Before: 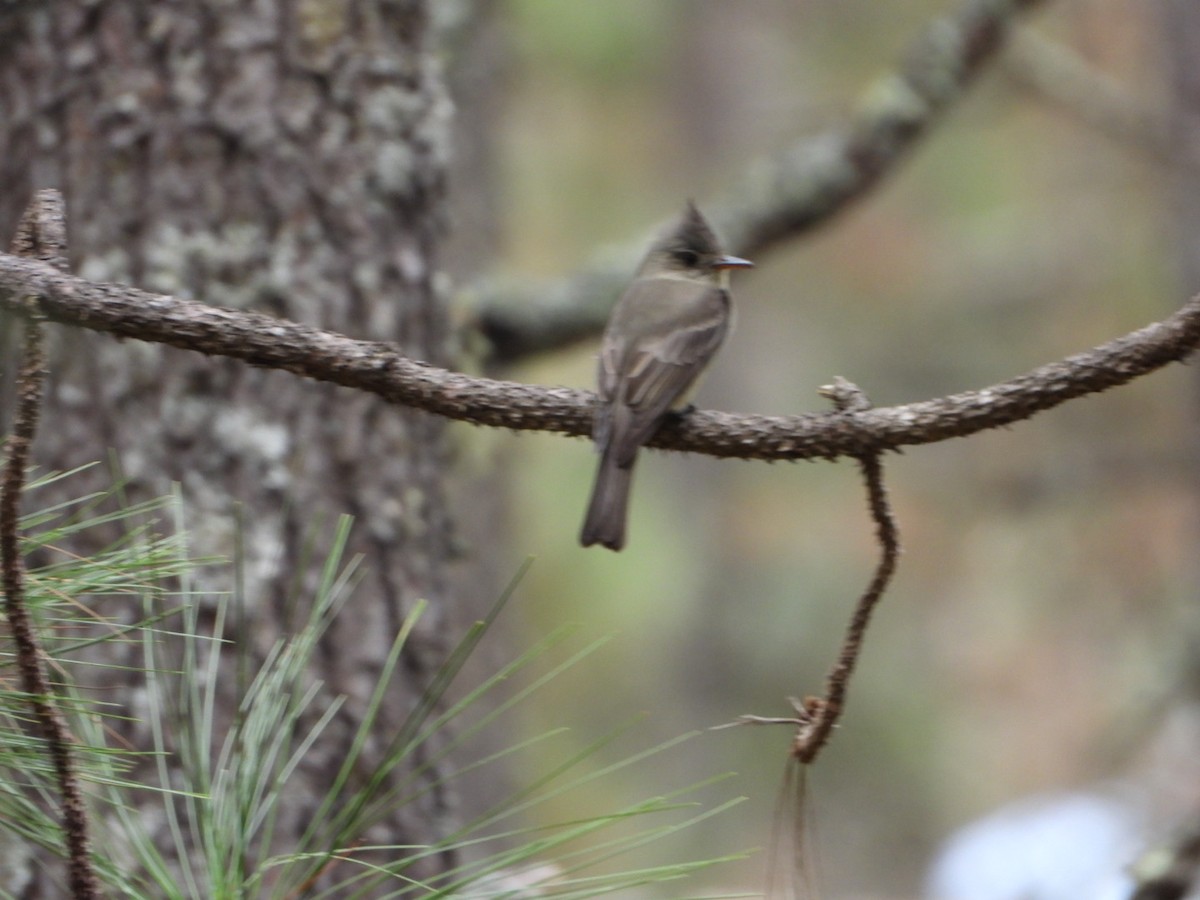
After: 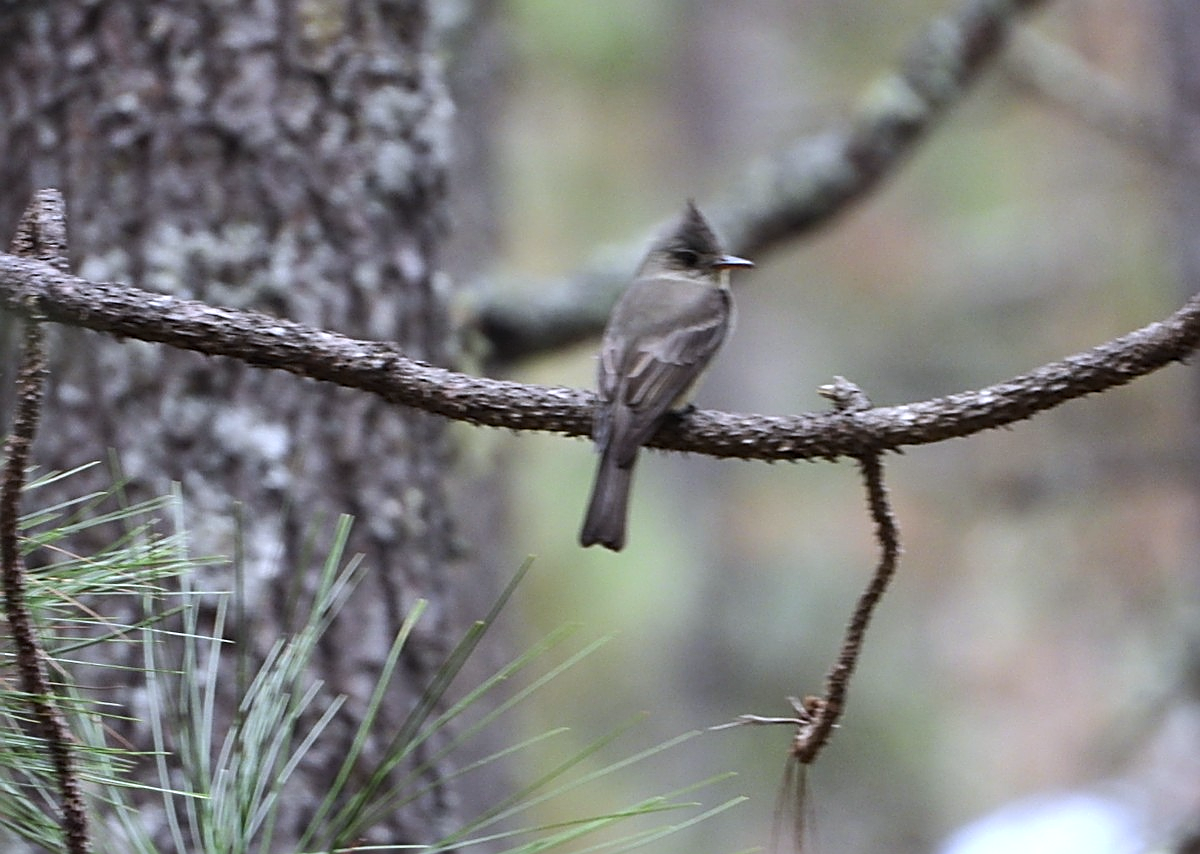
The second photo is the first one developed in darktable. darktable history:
rgb levels: preserve colors max RGB
crop and rotate: top 0%, bottom 5.097%
tone curve: curves: ch0 [(0, 0) (0.003, 0.003) (0.011, 0.011) (0.025, 0.025) (0.044, 0.044) (0.069, 0.069) (0.1, 0.099) (0.136, 0.135) (0.177, 0.176) (0.224, 0.223) (0.277, 0.275) (0.335, 0.333) (0.399, 0.396) (0.468, 0.465) (0.543, 0.546) (0.623, 0.625) (0.709, 0.711) (0.801, 0.802) (0.898, 0.898) (1, 1)], preserve colors none
white balance: red 0.967, blue 1.119, emerald 0.756
tone equalizer: -8 EV -0.417 EV, -7 EV -0.389 EV, -6 EV -0.333 EV, -5 EV -0.222 EV, -3 EV 0.222 EV, -2 EV 0.333 EV, -1 EV 0.389 EV, +0 EV 0.417 EV, edges refinement/feathering 500, mask exposure compensation -1.57 EV, preserve details no
sharpen: amount 1
